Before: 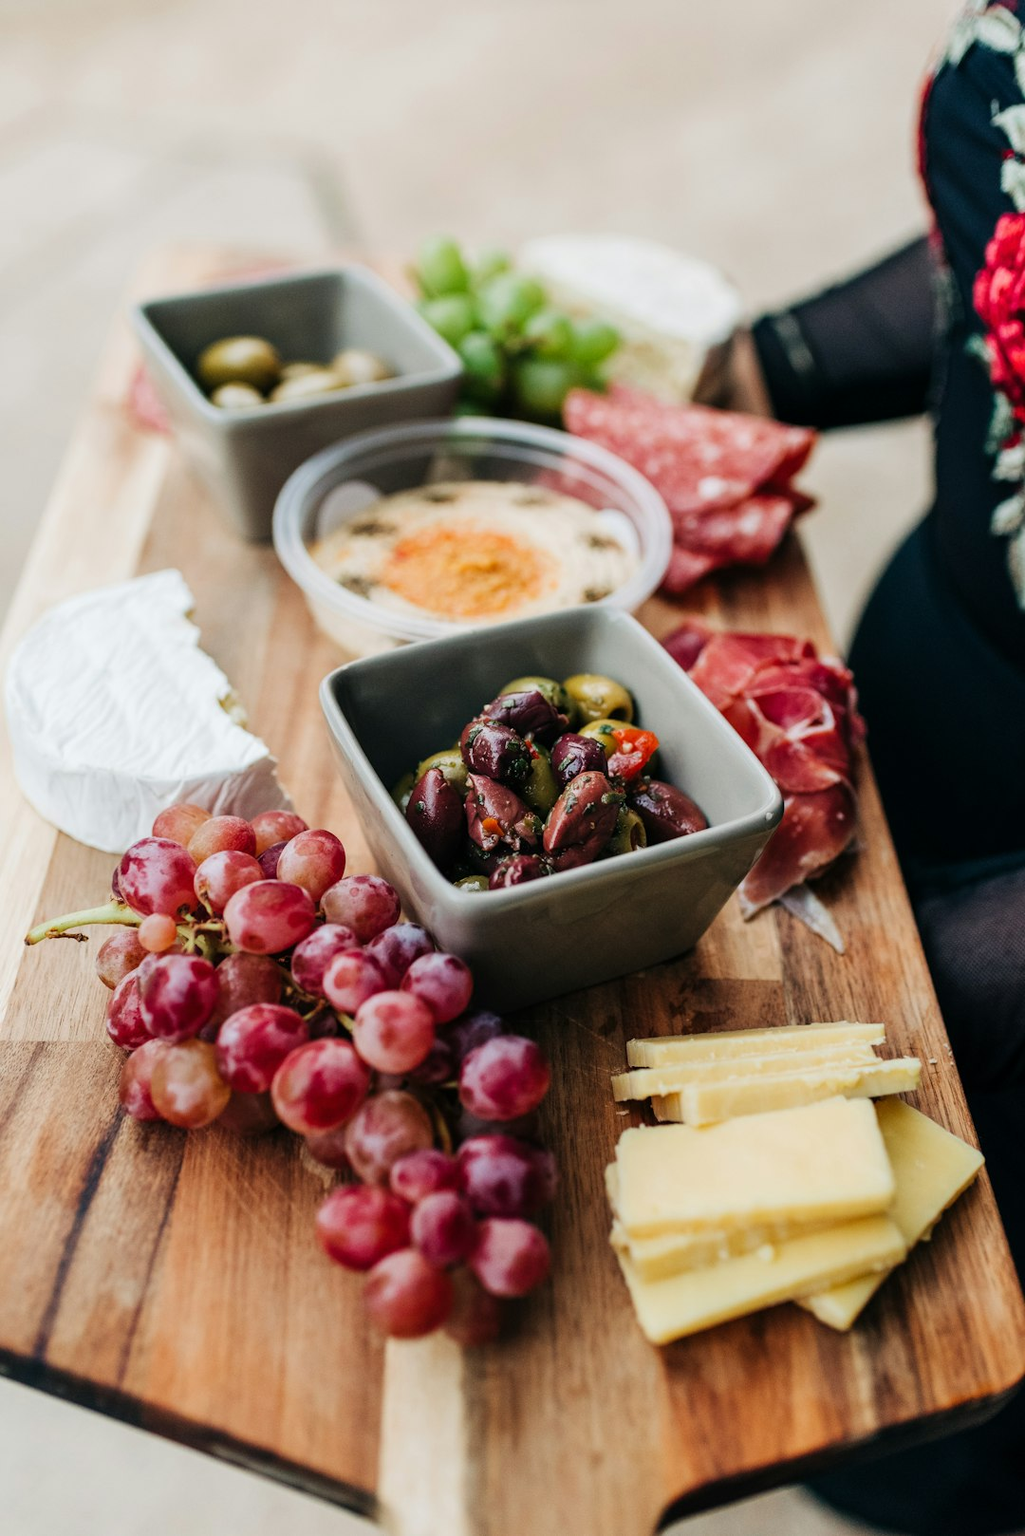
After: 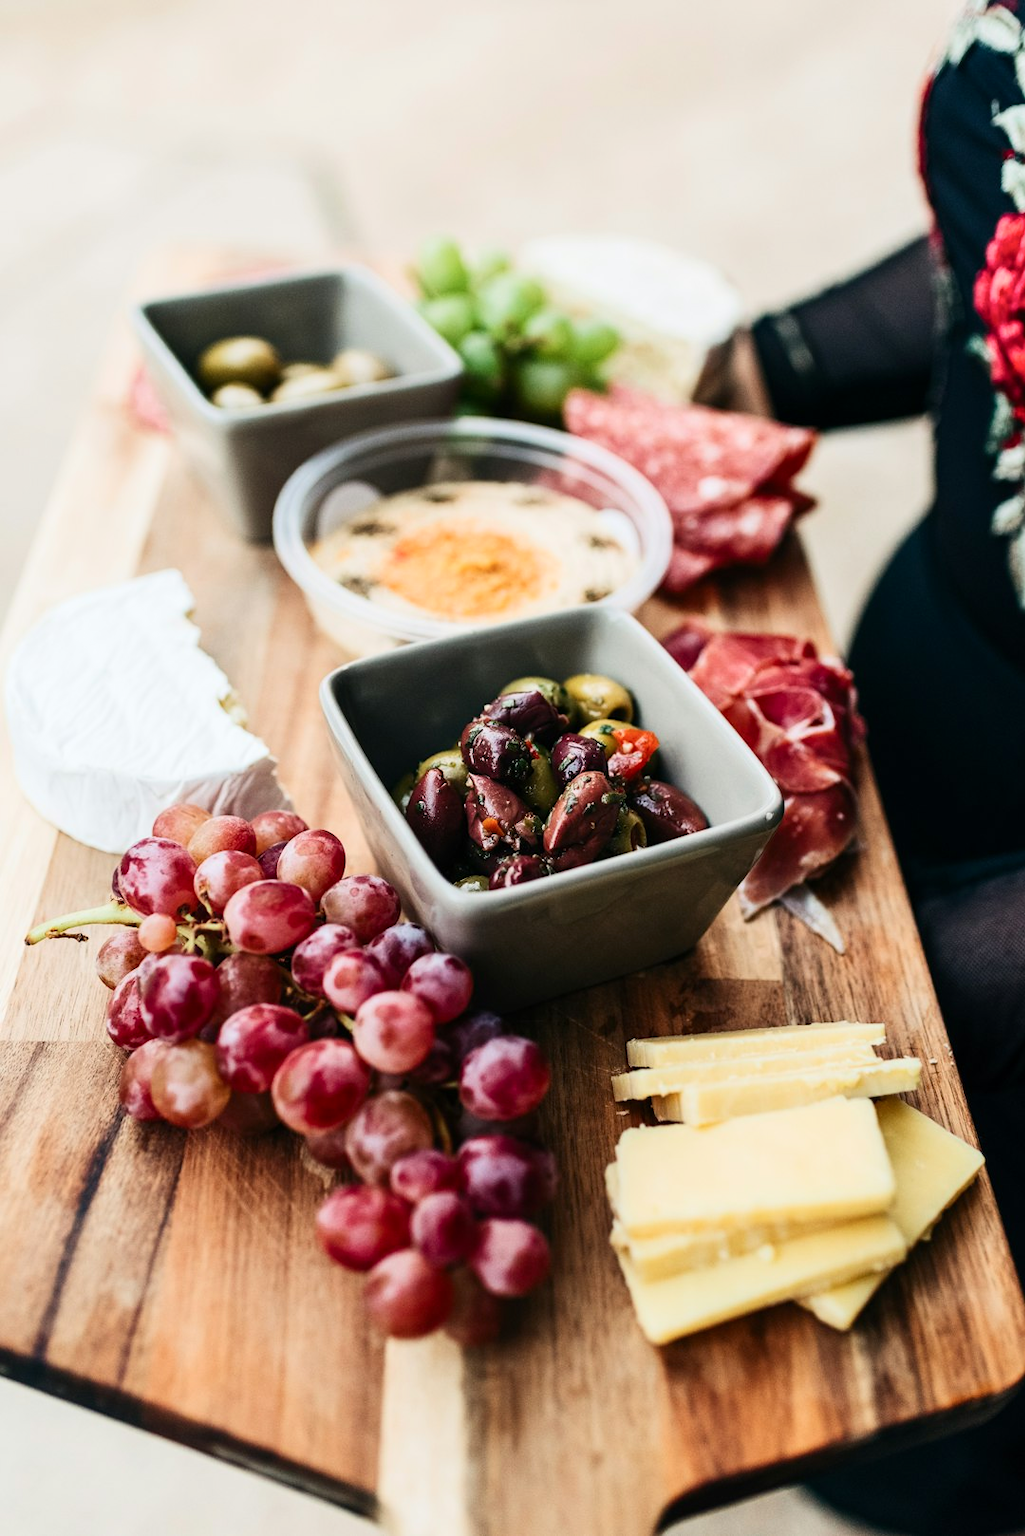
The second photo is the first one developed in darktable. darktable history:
contrast brightness saturation: contrast 0.242, brightness 0.087
